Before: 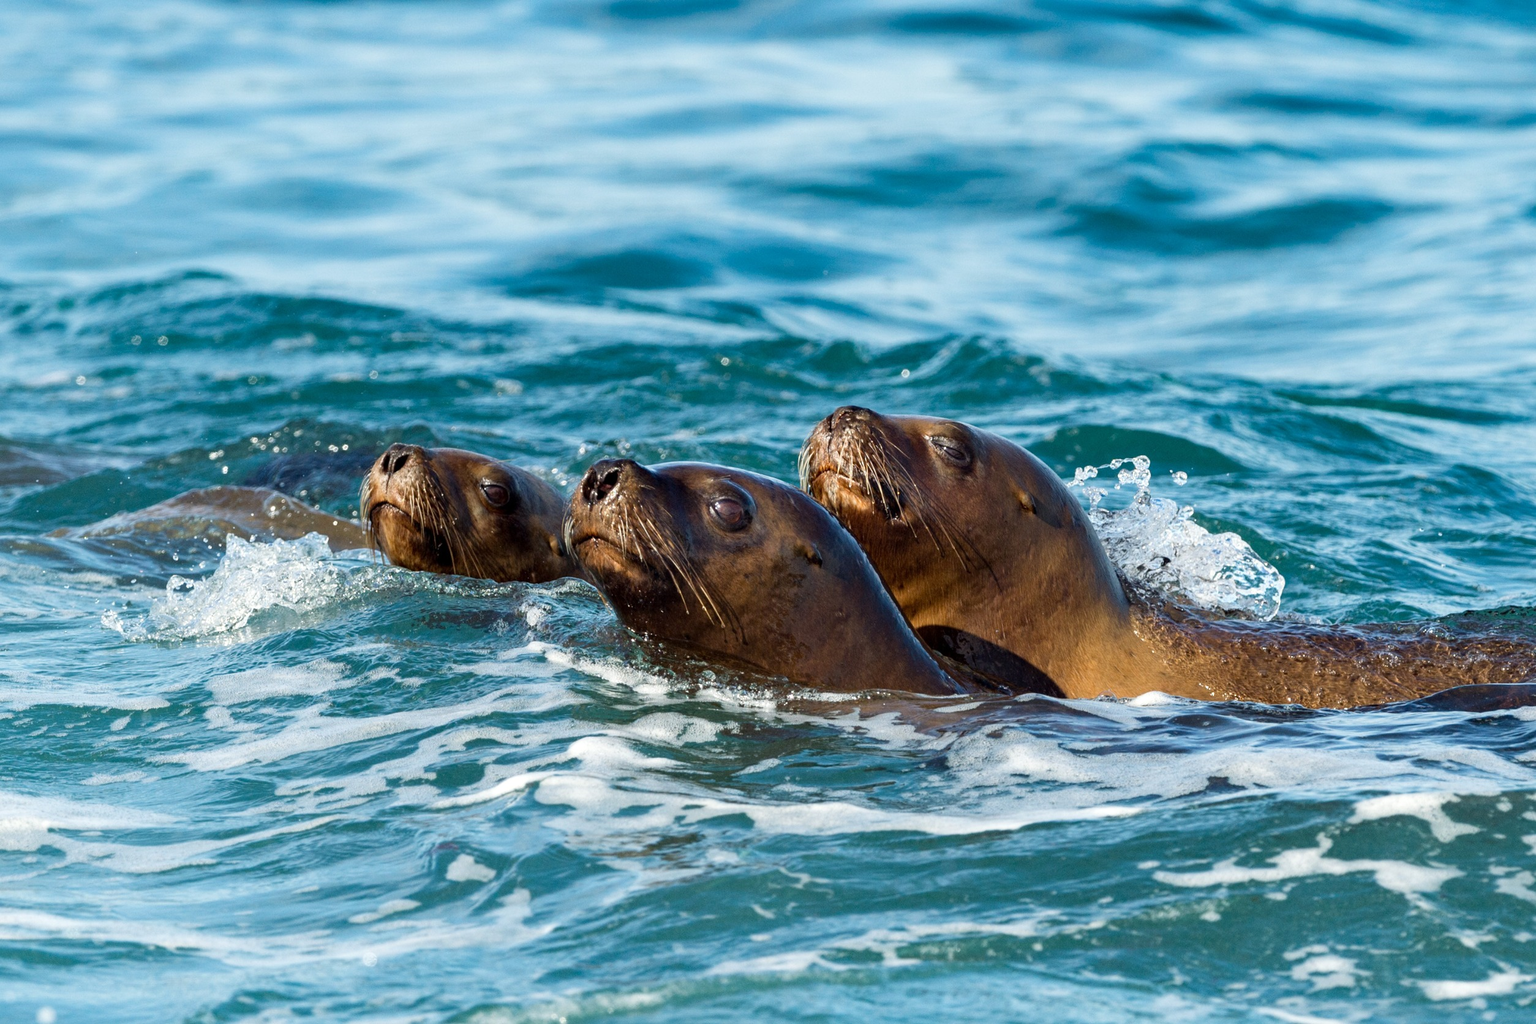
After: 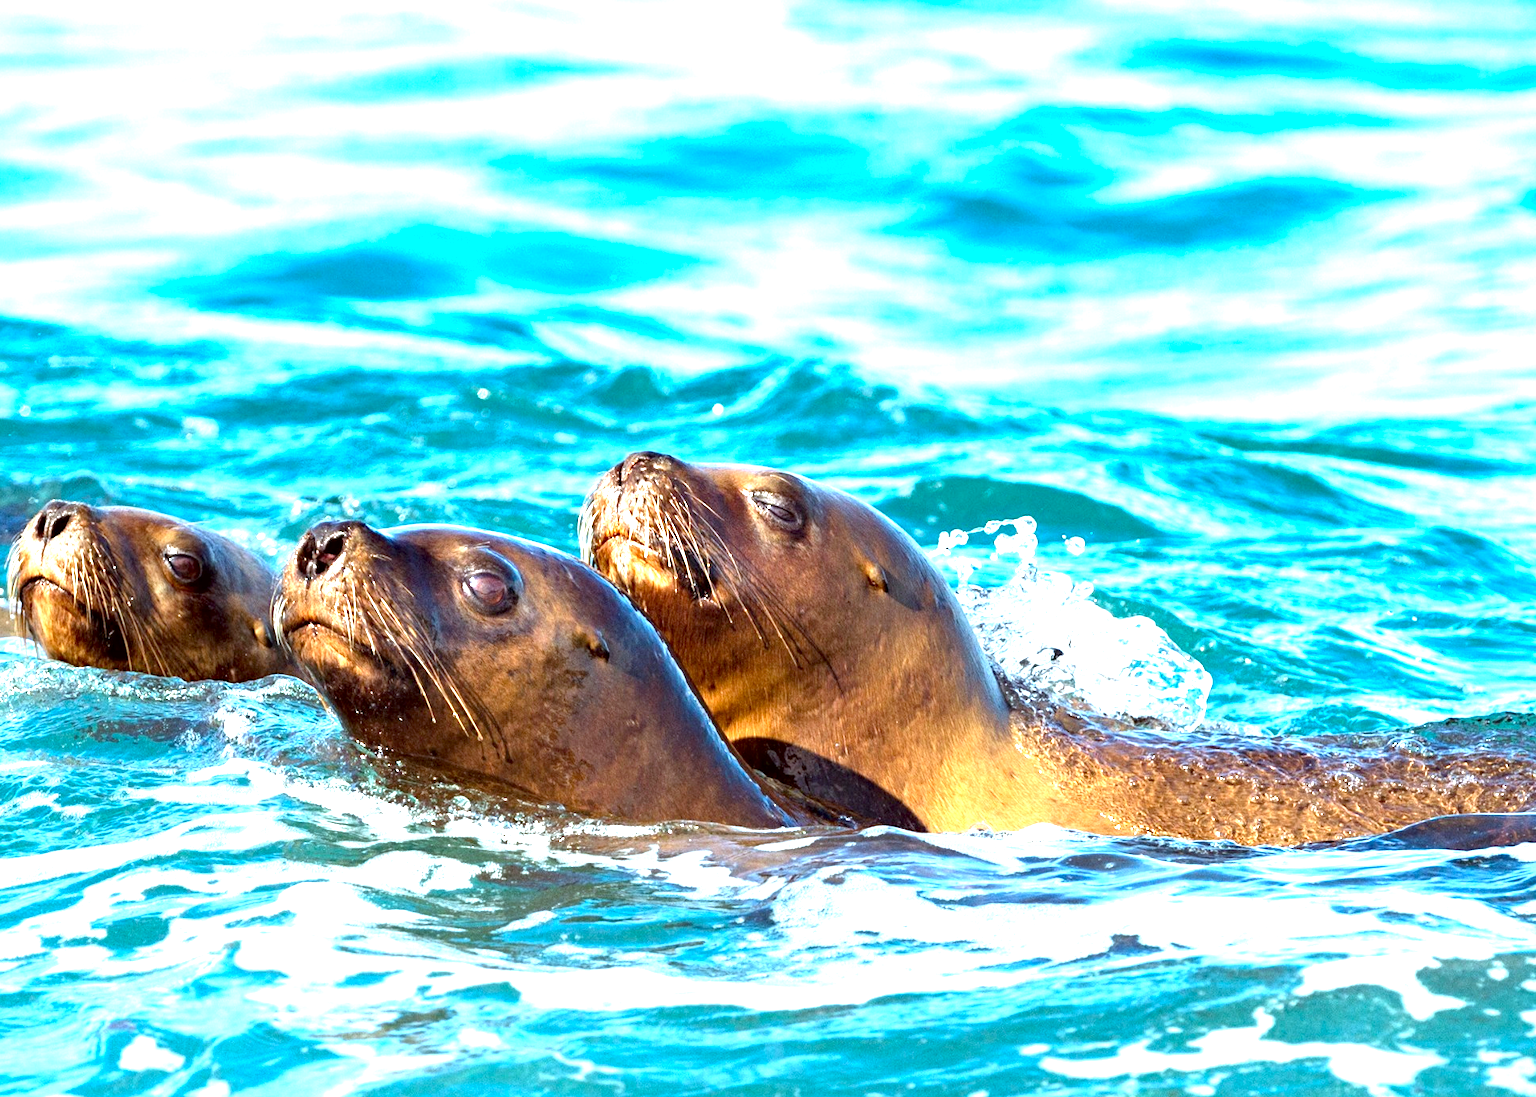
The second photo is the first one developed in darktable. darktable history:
crop: left 23.095%, top 5.827%, bottom 11.854%
color correction: highlights a* -3.28, highlights b* -6.24, shadows a* 3.1, shadows b* 5.19
contrast brightness saturation: saturation 0.13
exposure: black level correction 0.001, exposure 1.822 EV, compensate exposure bias true, compensate highlight preservation false
